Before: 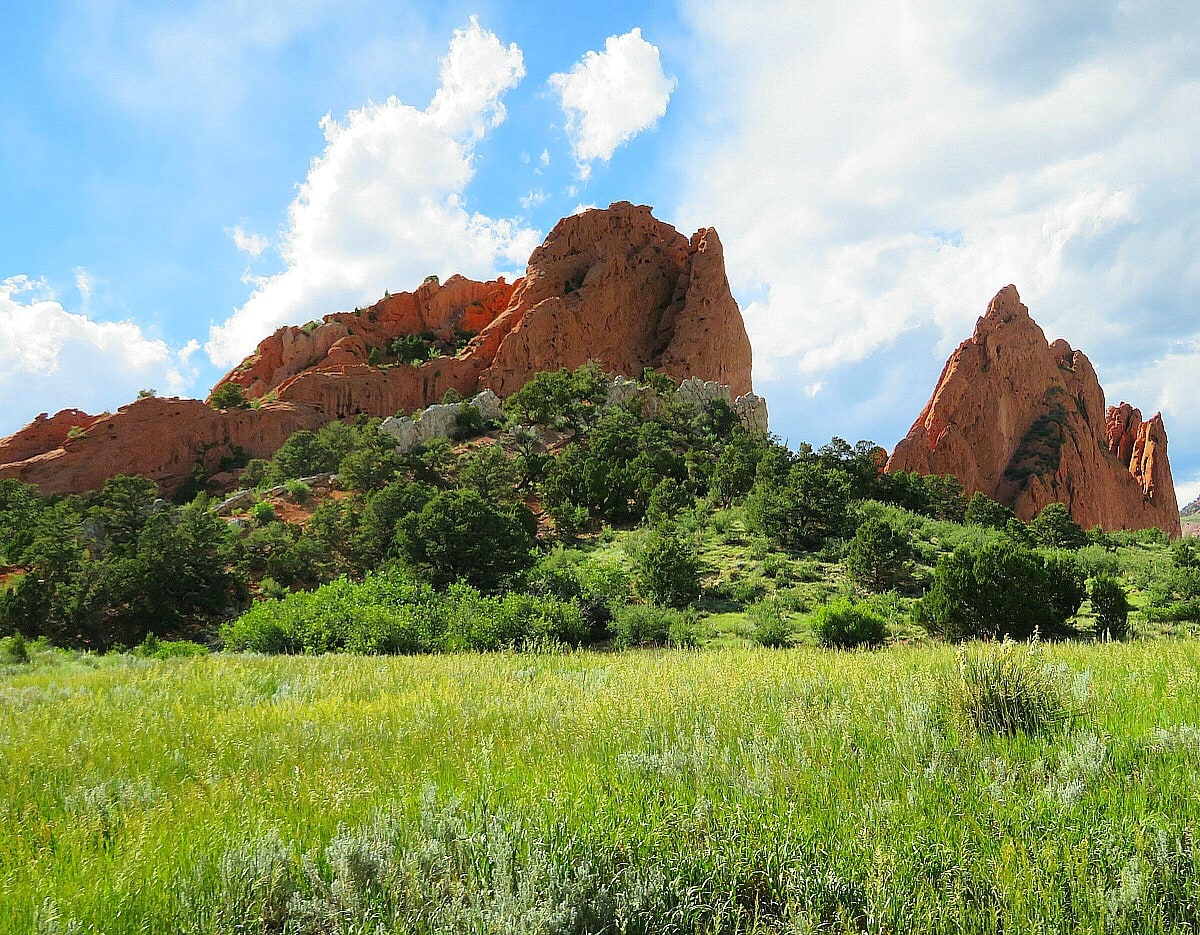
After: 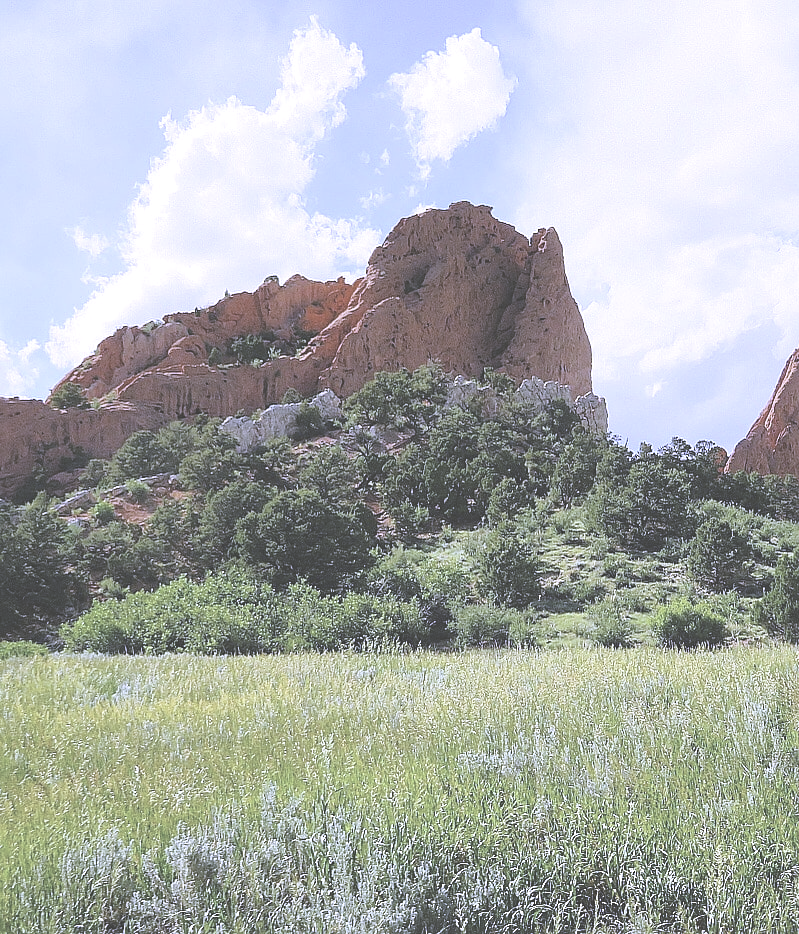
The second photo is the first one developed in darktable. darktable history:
crop and rotate: left 13.342%, right 19.991%
white balance: red 0.98, blue 1.61
contrast brightness saturation: brightness 0.18, saturation -0.5
sharpen: amount 0.2
exposure: black level correction -0.023, exposure -0.039 EV, compensate highlight preservation false
color balance rgb: global vibrance 0.5%
